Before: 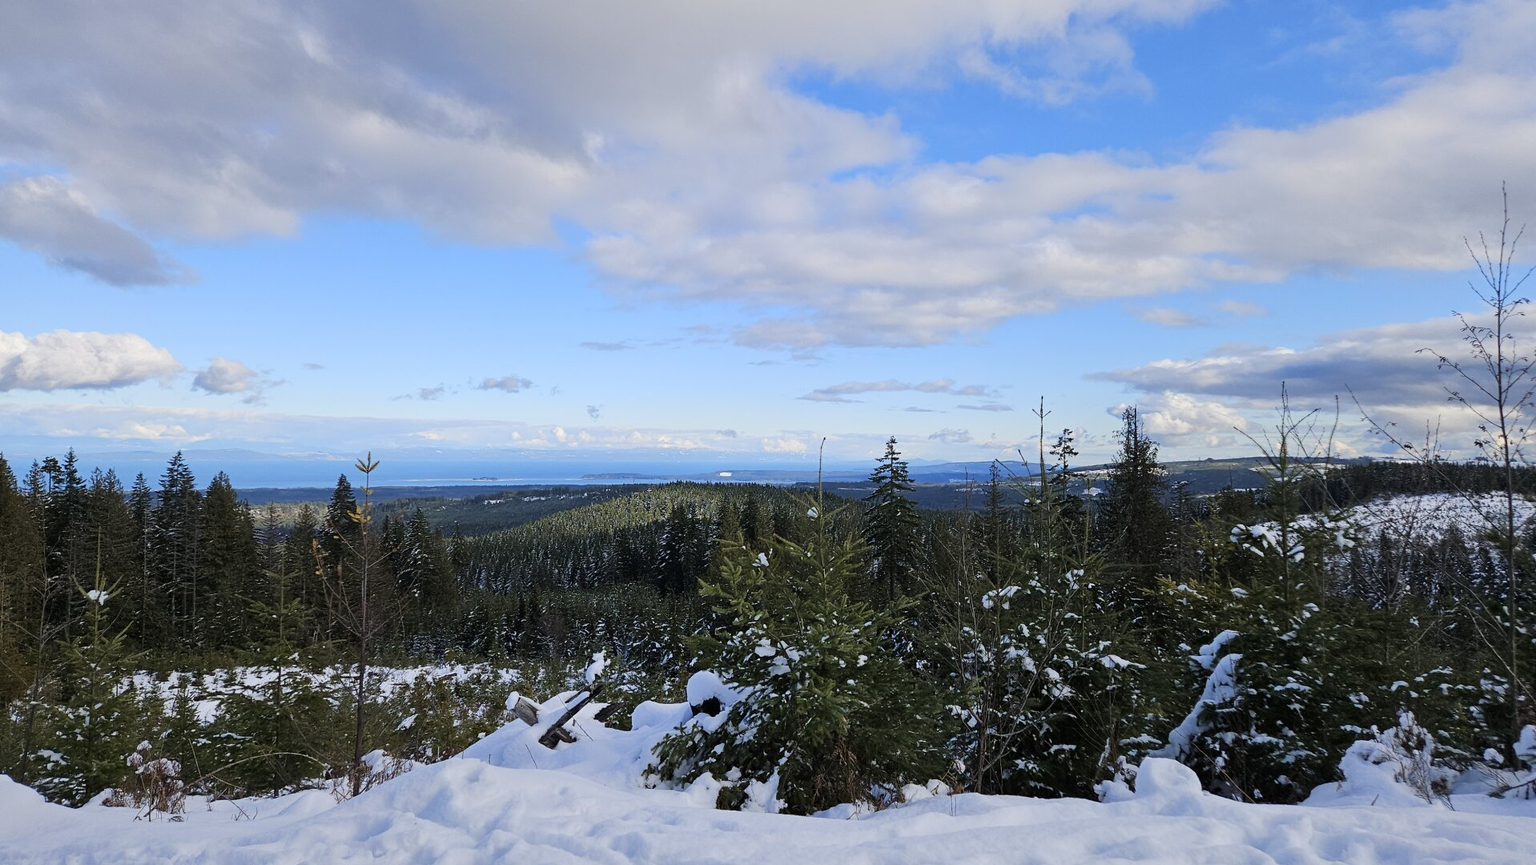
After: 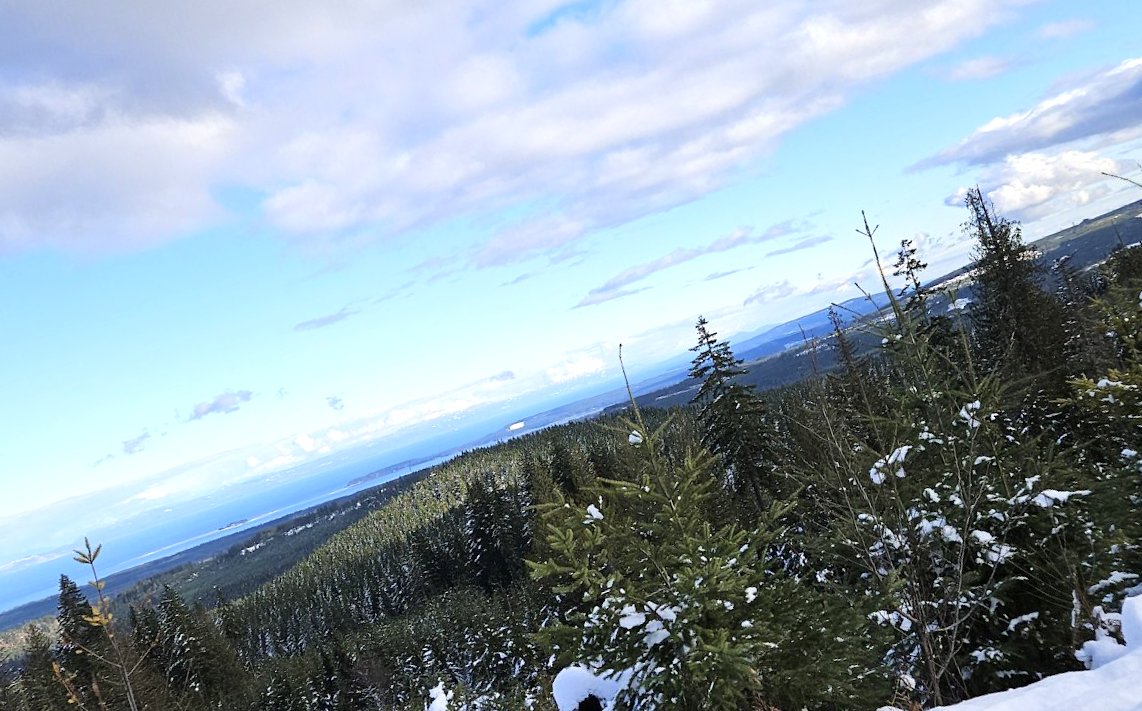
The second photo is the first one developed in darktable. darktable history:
exposure: exposure 0.568 EV, compensate highlight preservation false
color zones: curves: ch1 [(0.25, 0.5) (0.747, 0.71)]
crop and rotate: angle 18.09°, left 6.875%, right 3.68%, bottom 1.094%
